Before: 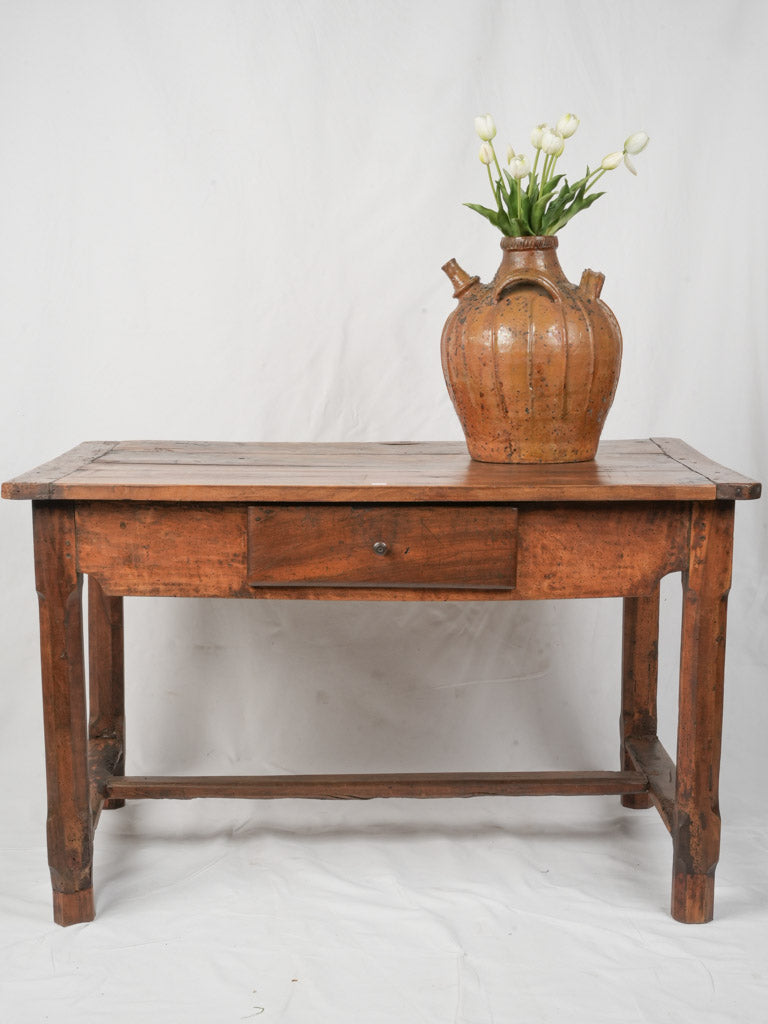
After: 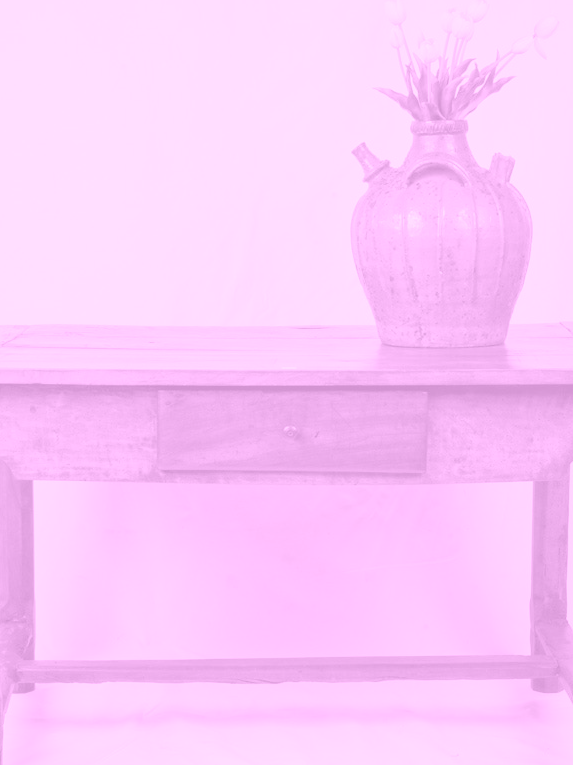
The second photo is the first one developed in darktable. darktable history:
colorize: hue 331.2°, saturation 75%, source mix 30.28%, lightness 70.52%, version 1
crop and rotate: left 11.831%, top 11.346%, right 13.429%, bottom 13.899%
